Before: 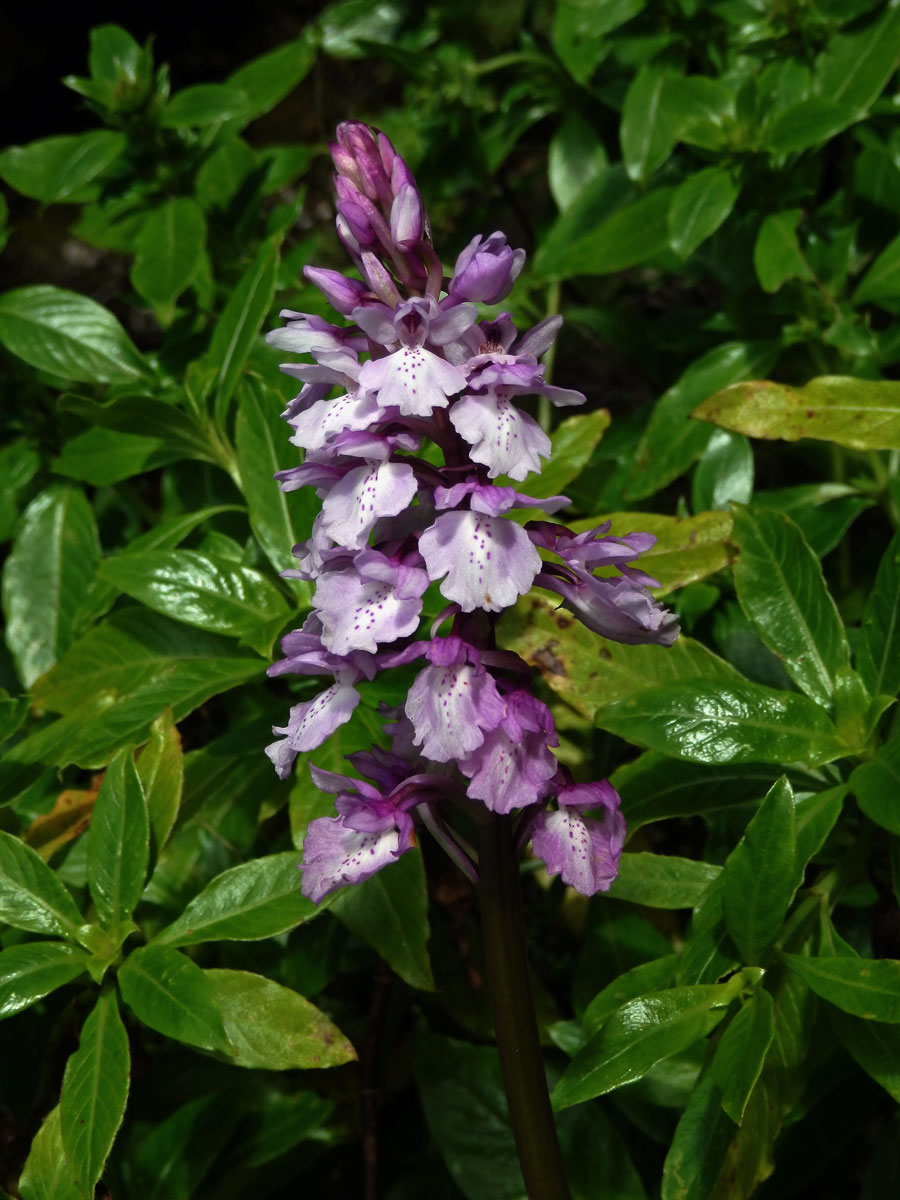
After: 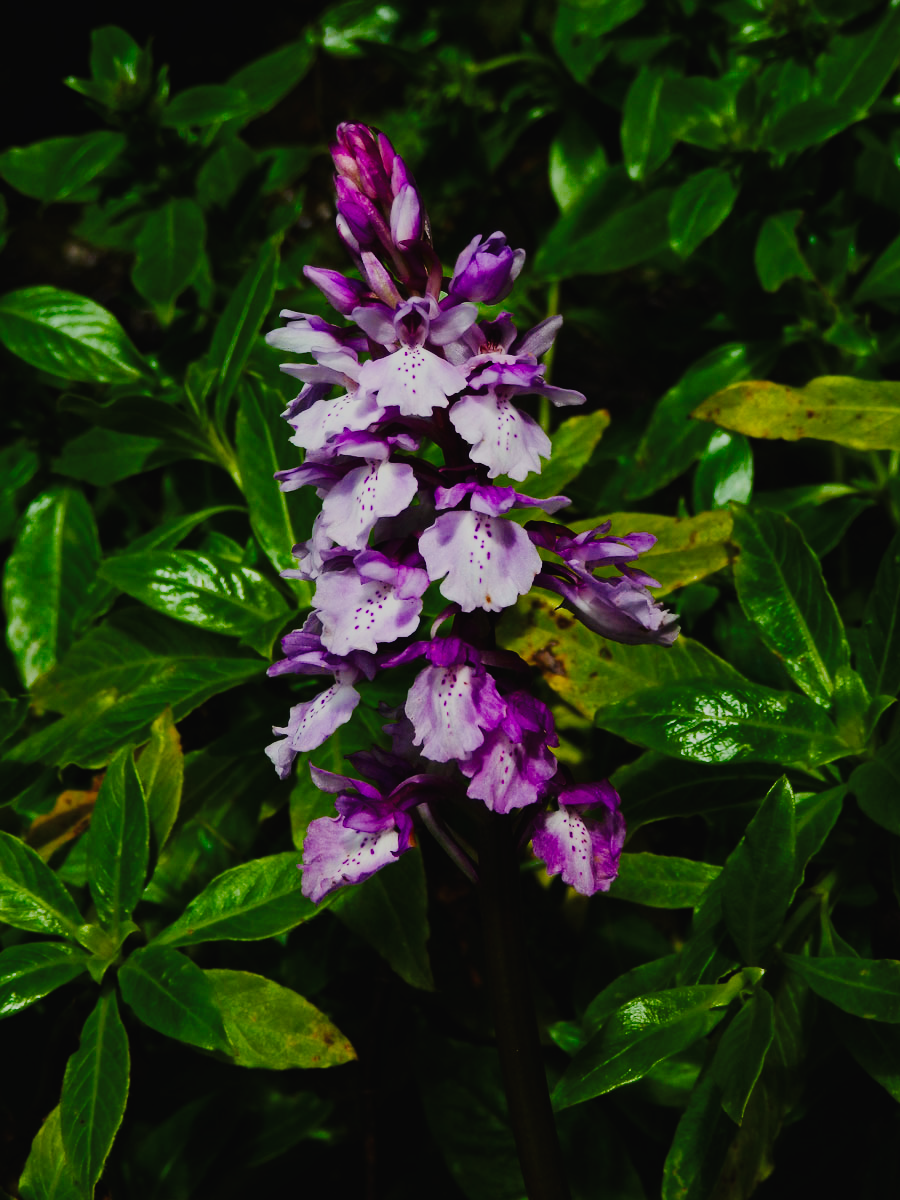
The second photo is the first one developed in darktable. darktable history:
filmic rgb: black relative exposure -7.08 EV, white relative exposure 5.36 EV, hardness 3.03, contrast in shadows safe
color balance rgb: linear chroma grading › global chroma 9.742%, perceptual saturation grading › global saturation 29.554%, saturation formula JzAzBz (2021)
tone curve: curves: ch0 [(0, 0.019) (0.204, 0.162) (0.491, 0.519) (0.748, 0.765) (1, 0.919)]; ch1 [(0, 0) (0.201, 0.113) (0.372, 0.282) (0.443, 0.434) (0.496, 0.504) (0.566, 0.585) (0.761, 0.803) (1, 1)]; ch2 [(0, 0) (0.434, 0.447) (0.483, 0.487) (0.555, 0.563) (0.697, 0.68) (1, 1)], preserve colors none
